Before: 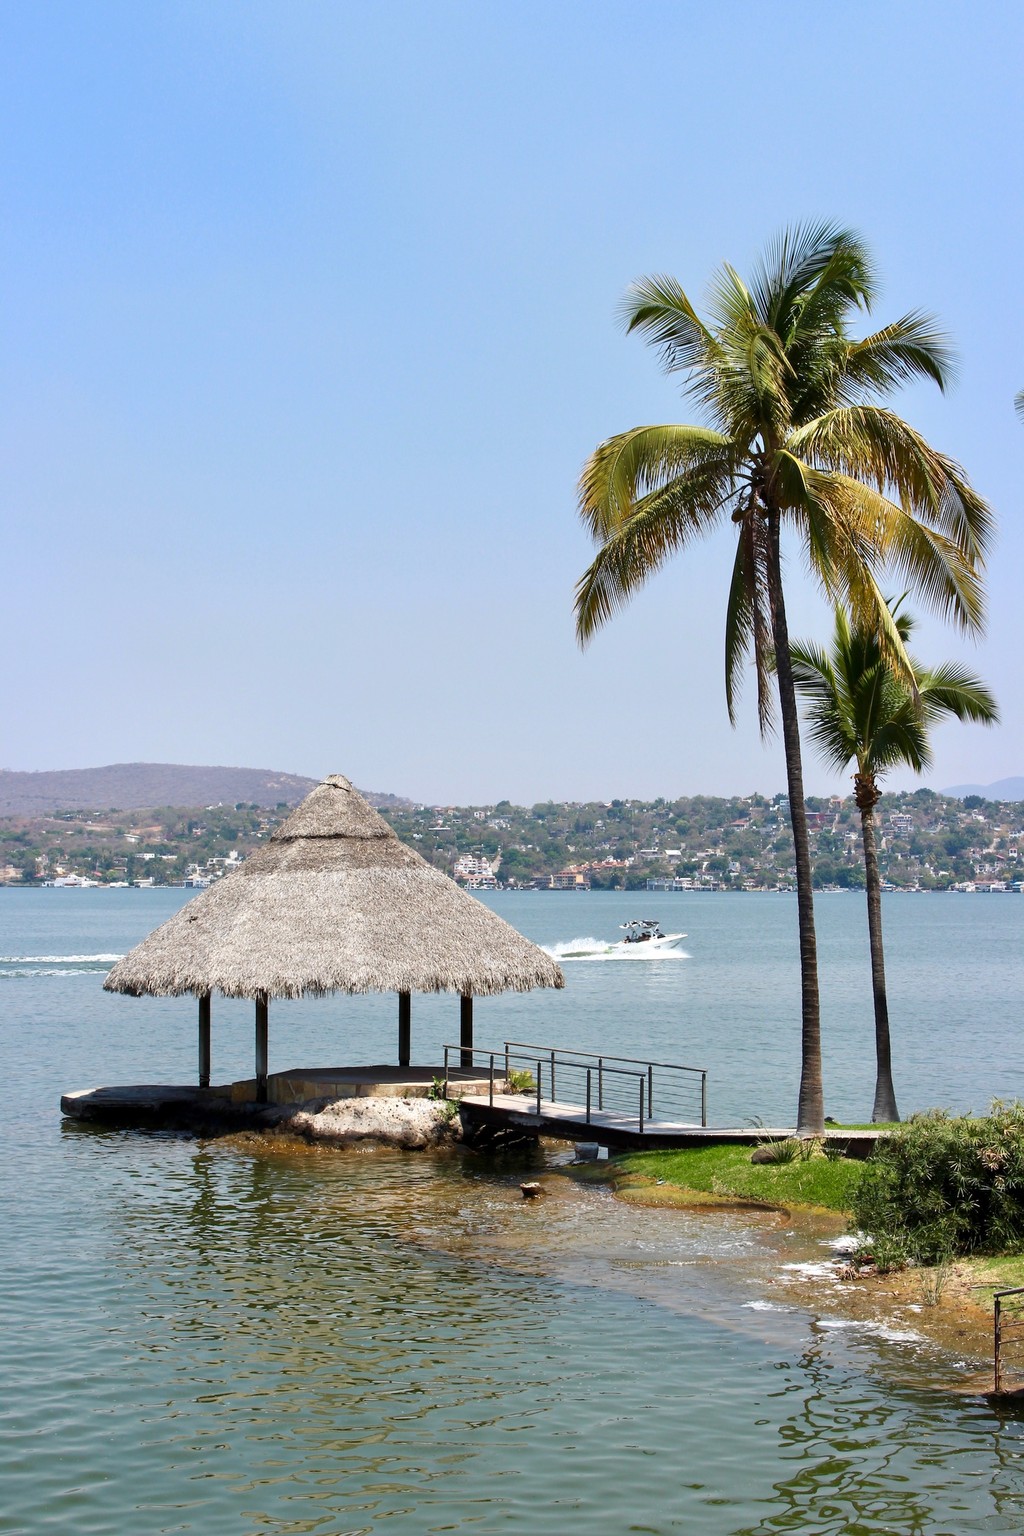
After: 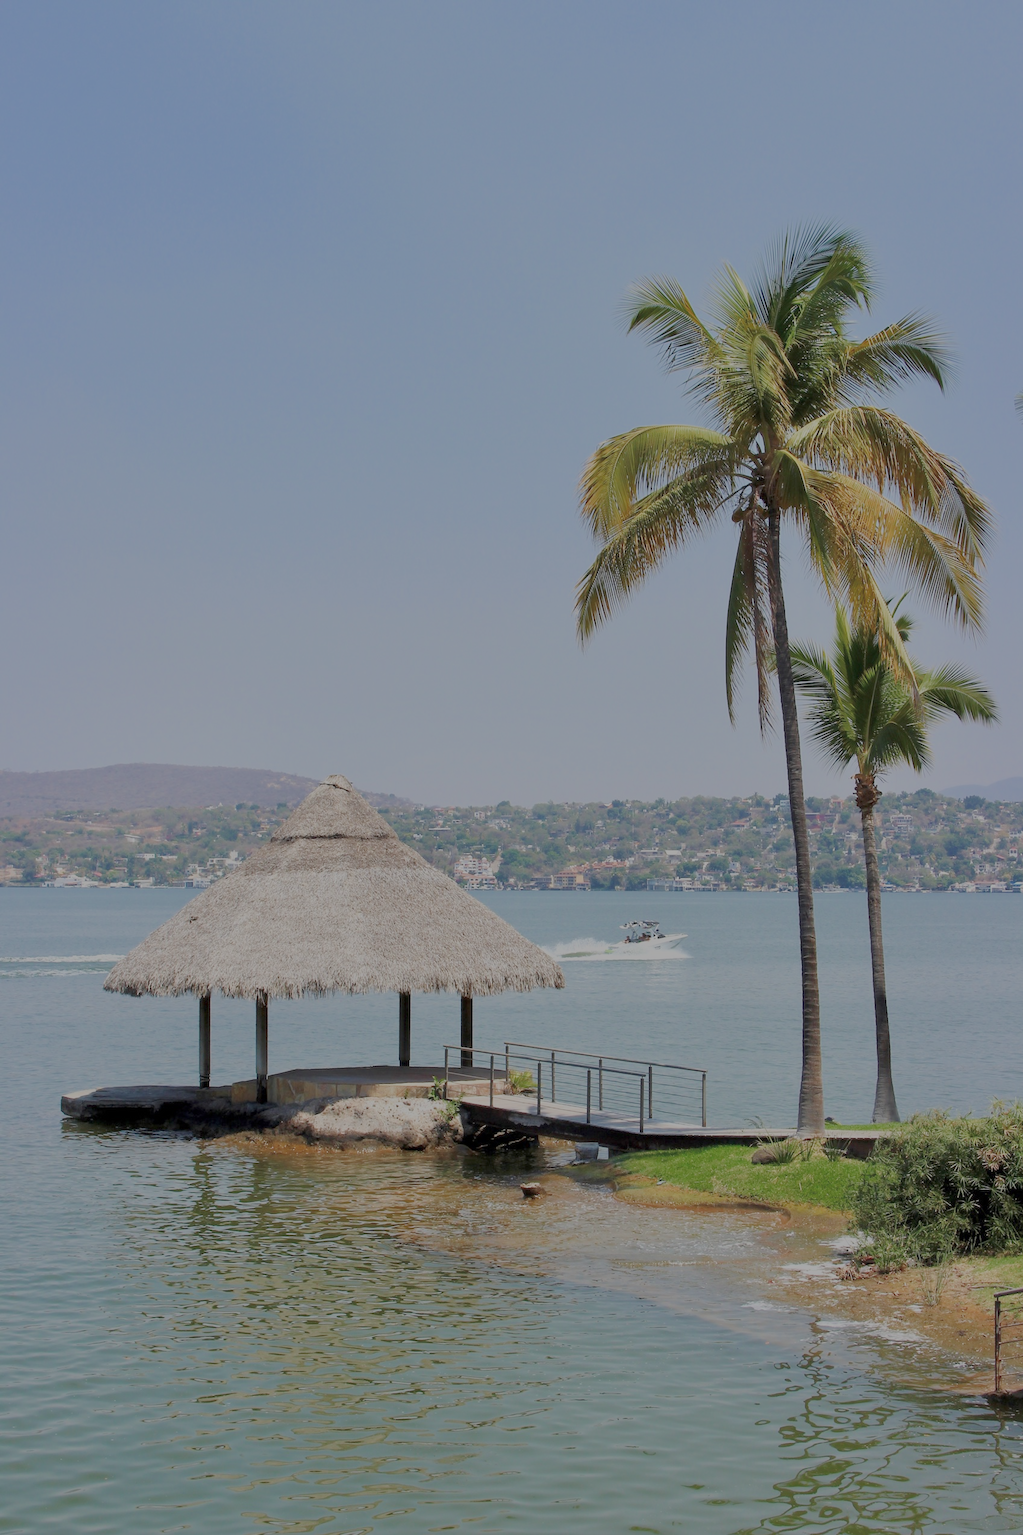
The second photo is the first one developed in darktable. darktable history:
filmic rgb: black relative exposure -13.86 EV, white relative exposure 7.99 EV, threshold -0.302 EV, transition 3.19 EV, structure ↔ texture 99.16%, hardness 3.73, latitude 50.01%, contrast 0.503, enable highlight reconstruction true
